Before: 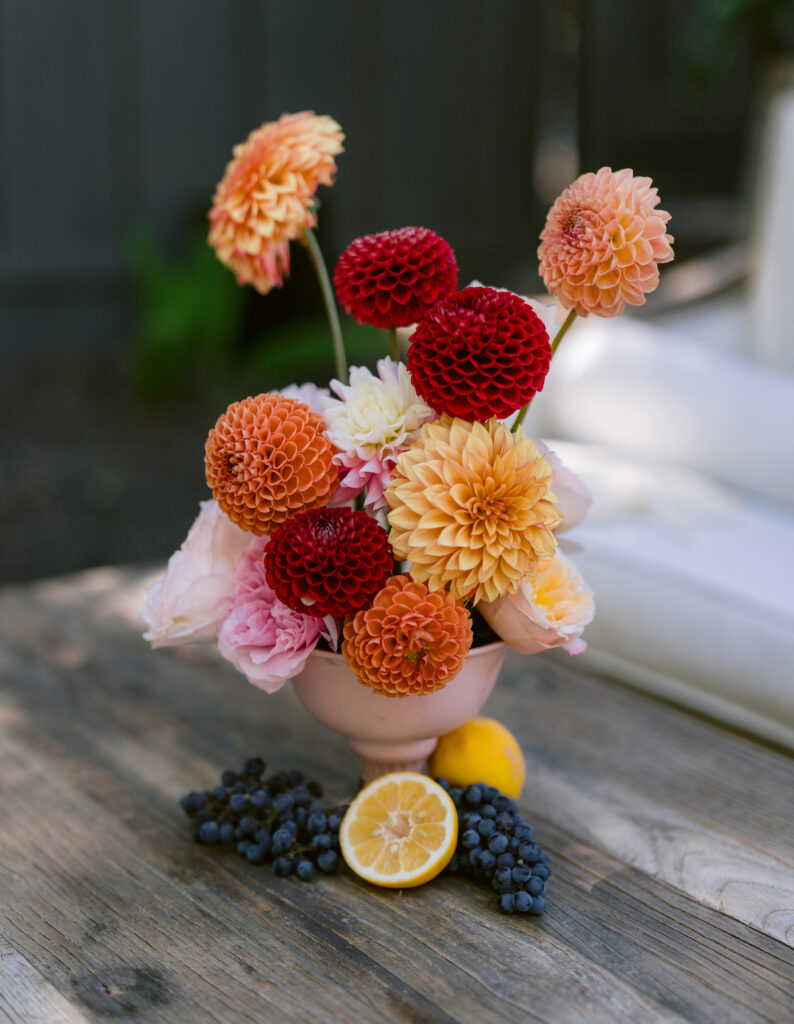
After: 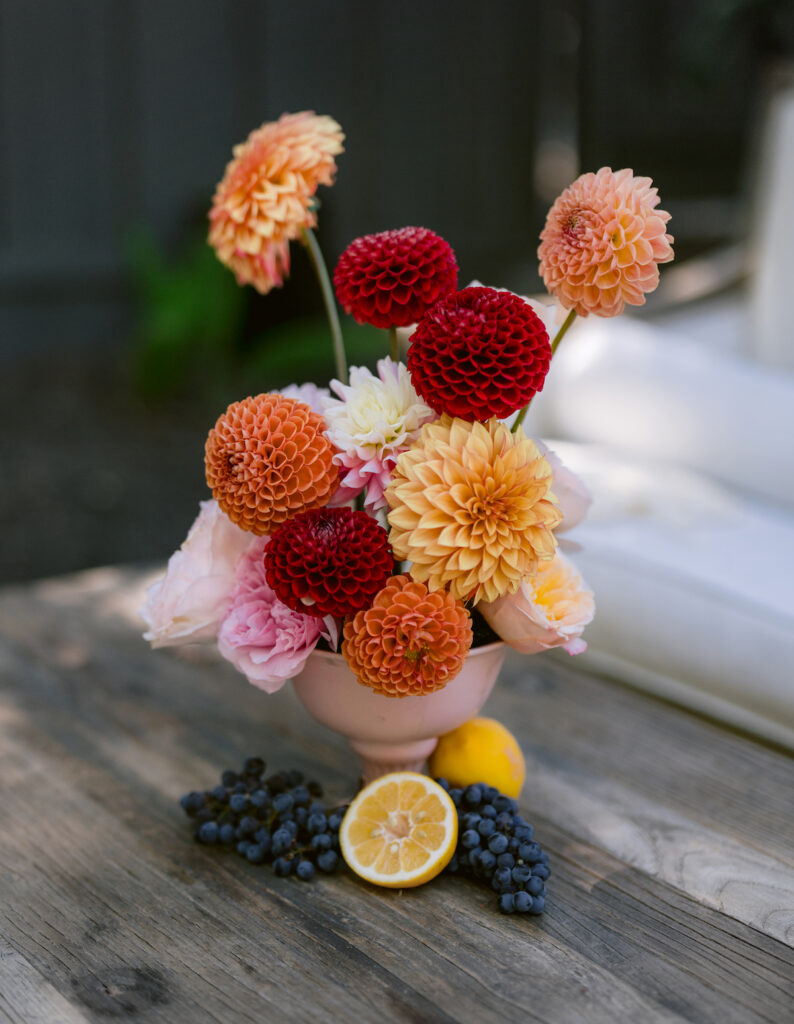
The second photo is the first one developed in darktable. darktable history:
vignetting: fall-off start 100%, brightness -0.282, width/height ratio 1.31
tone equalizer: on, module defaults
